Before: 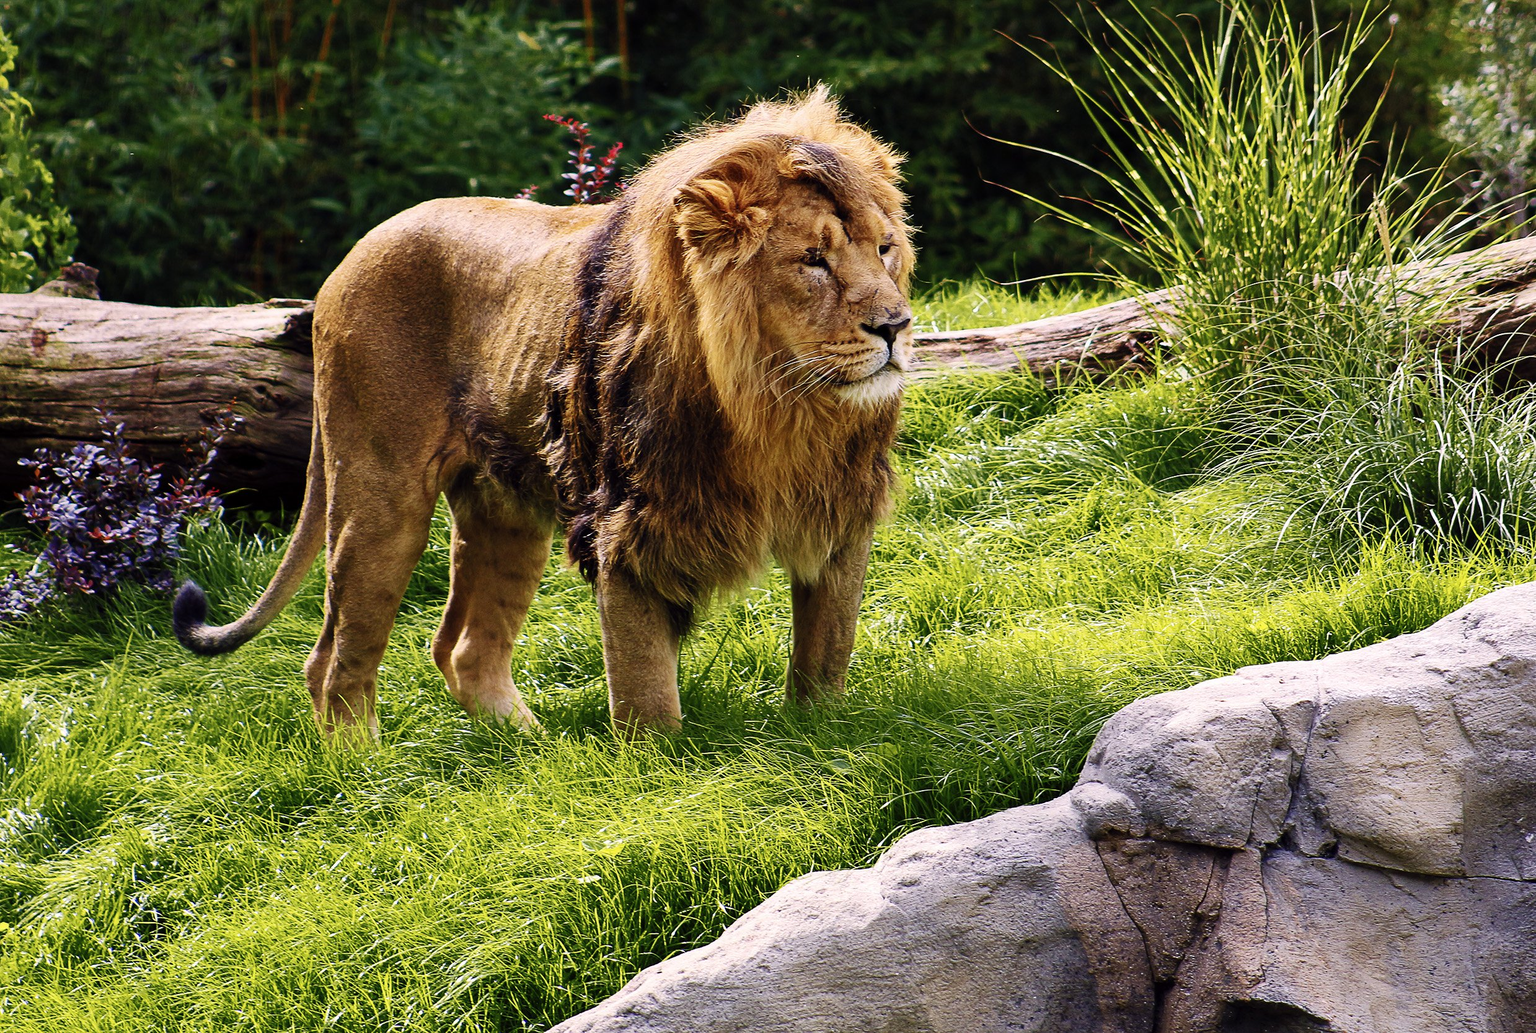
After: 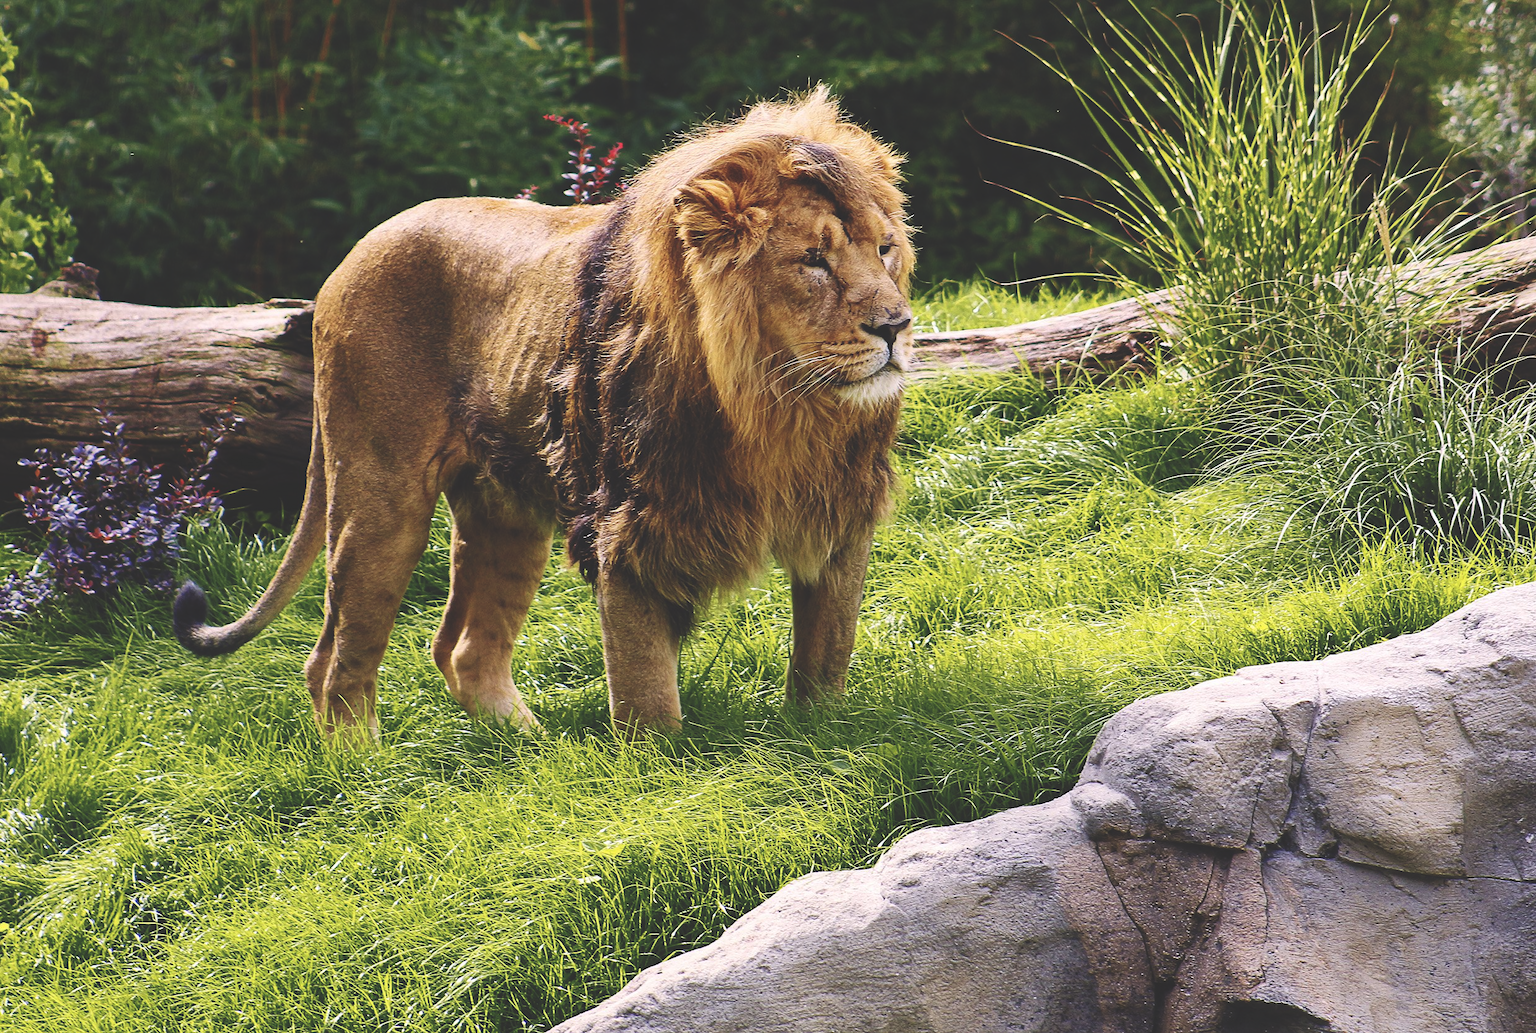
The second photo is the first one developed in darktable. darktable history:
exposure: black level correction -0.028, compensate highlight preservation false
